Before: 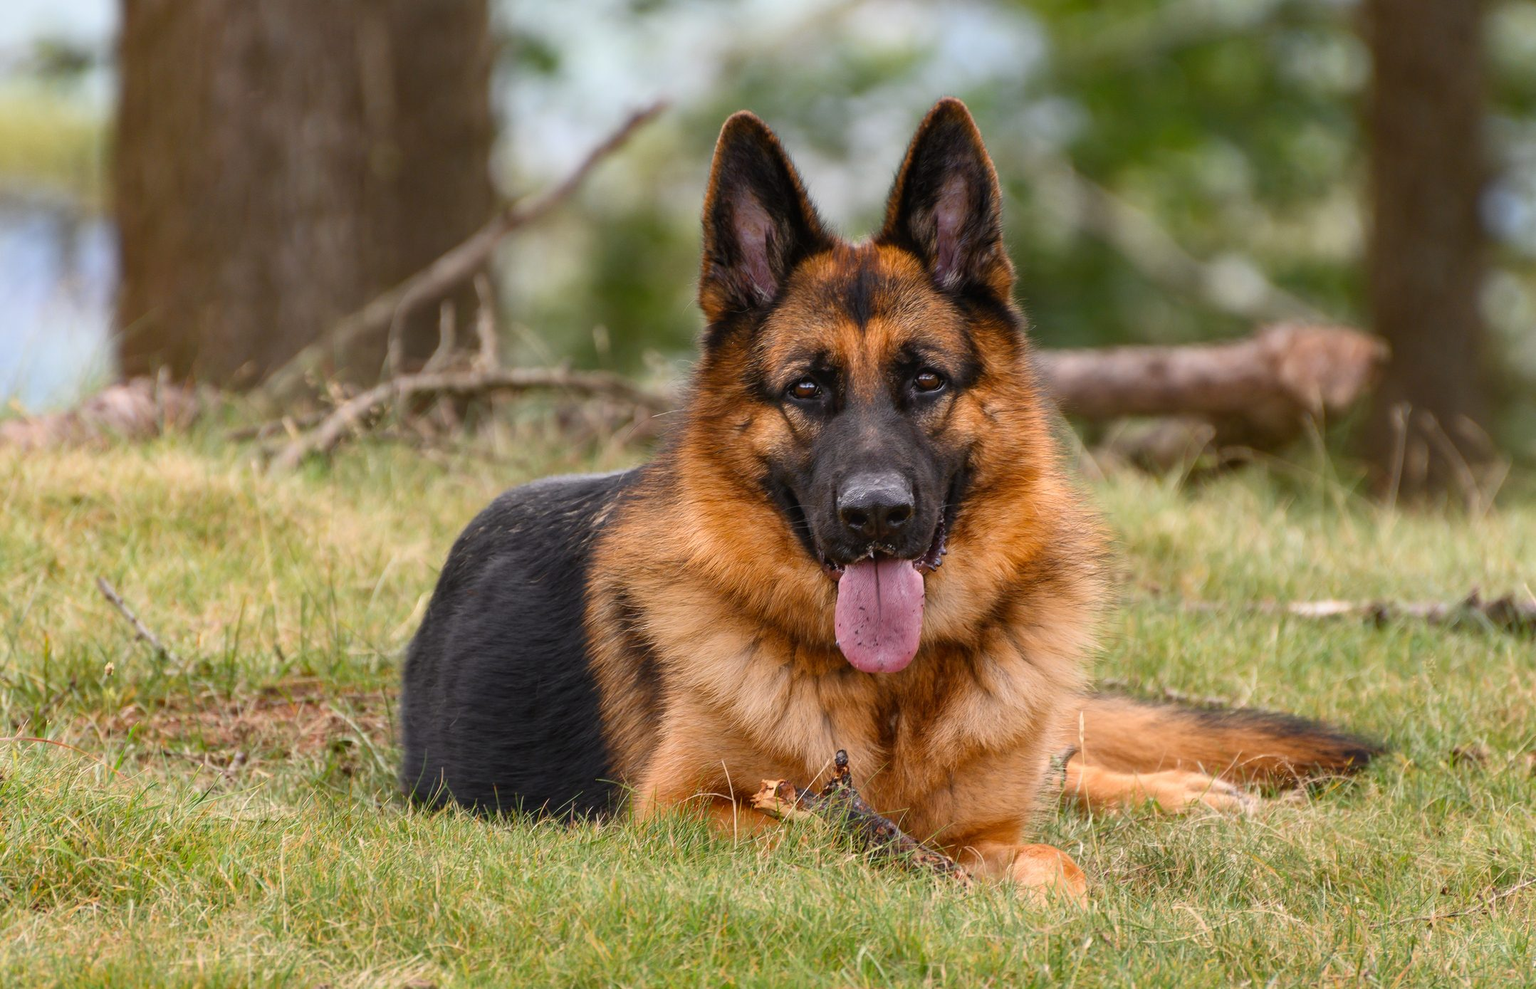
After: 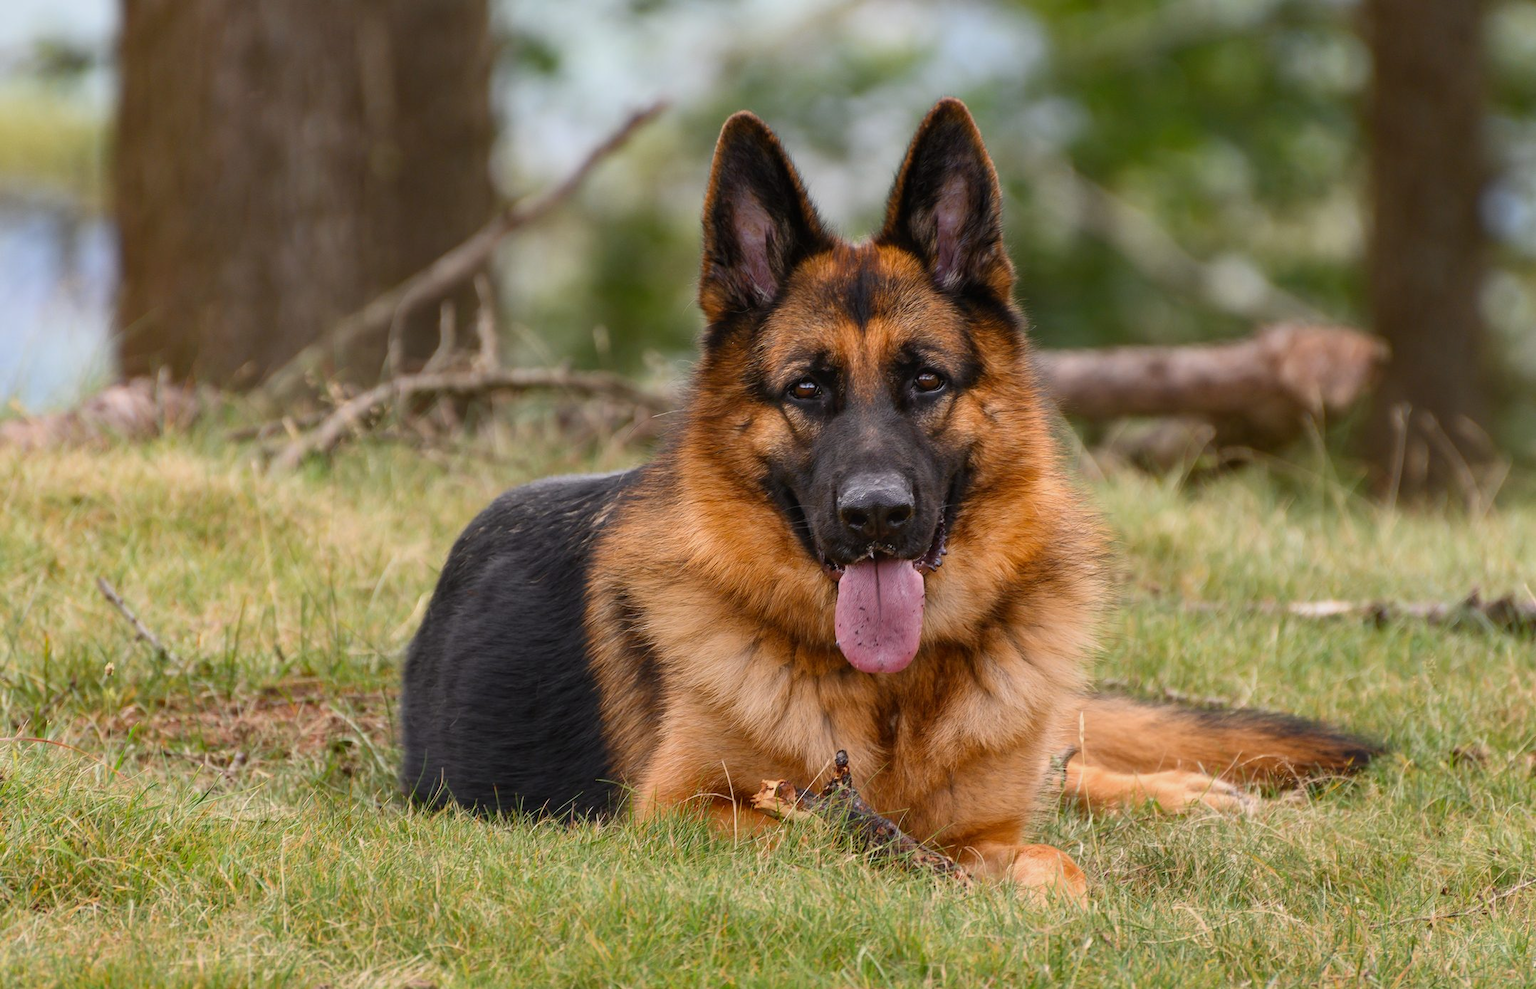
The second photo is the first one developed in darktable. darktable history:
exposure: exposure -0.155 EV, compensate exposure bias true, compensate highlight preservation false
